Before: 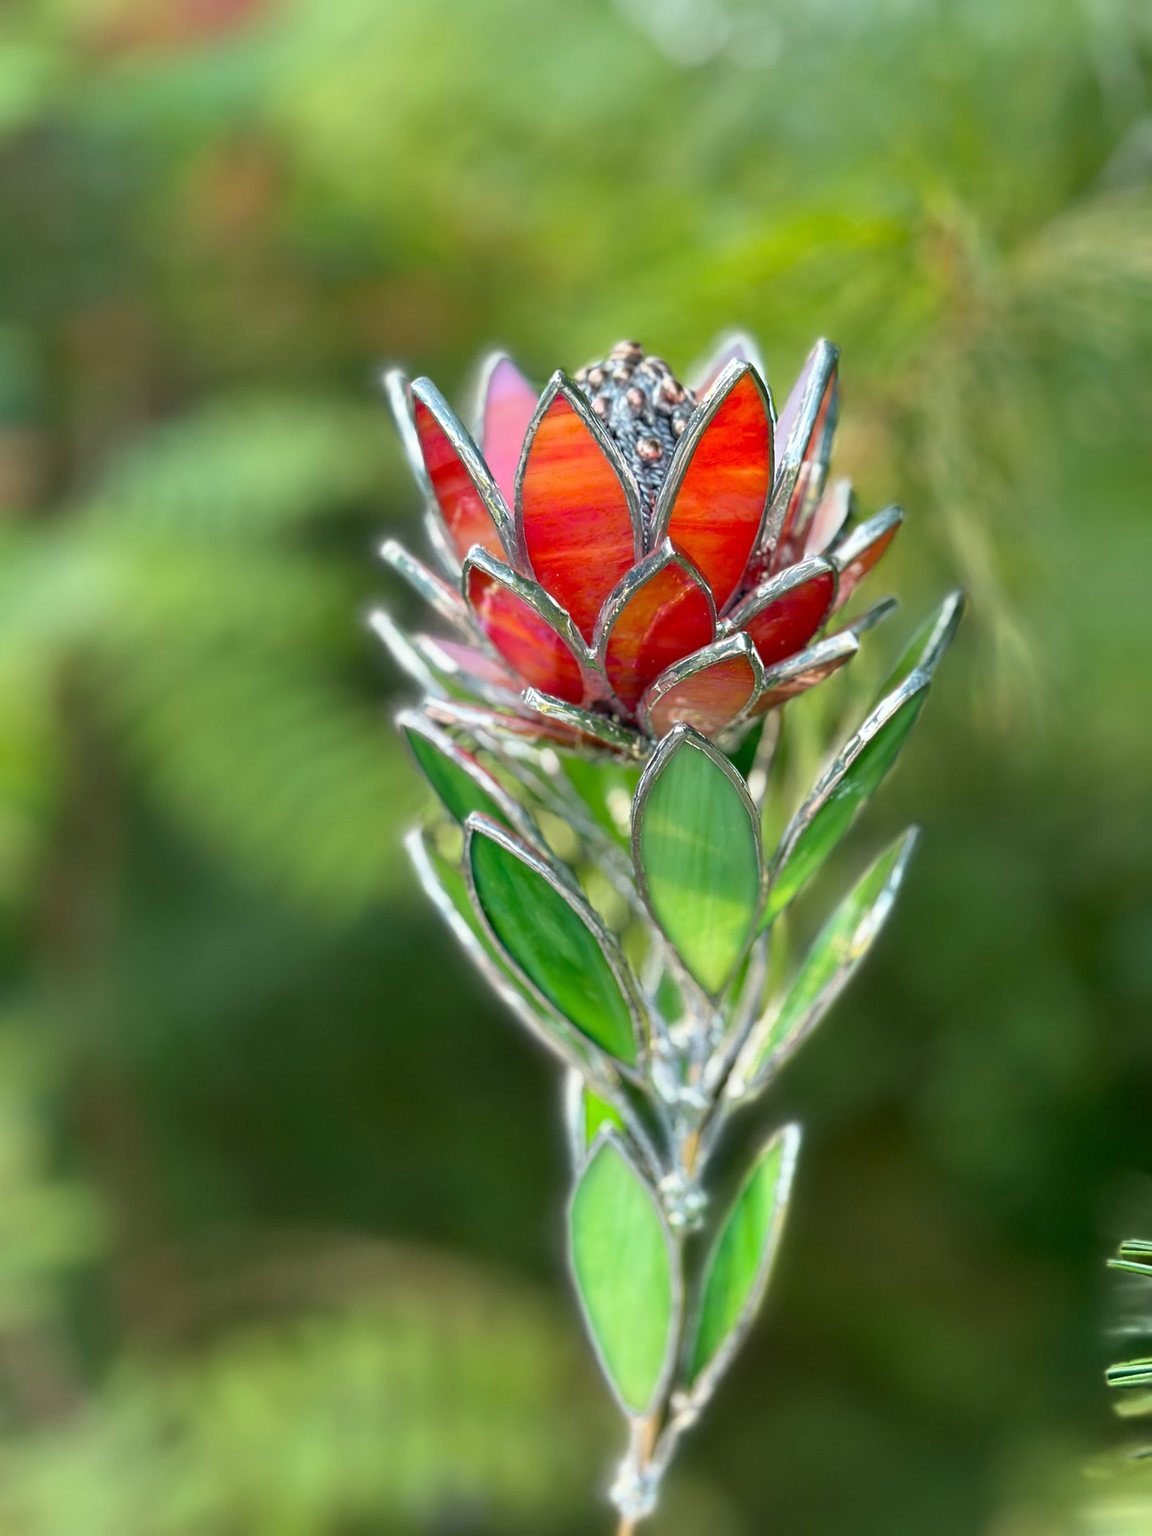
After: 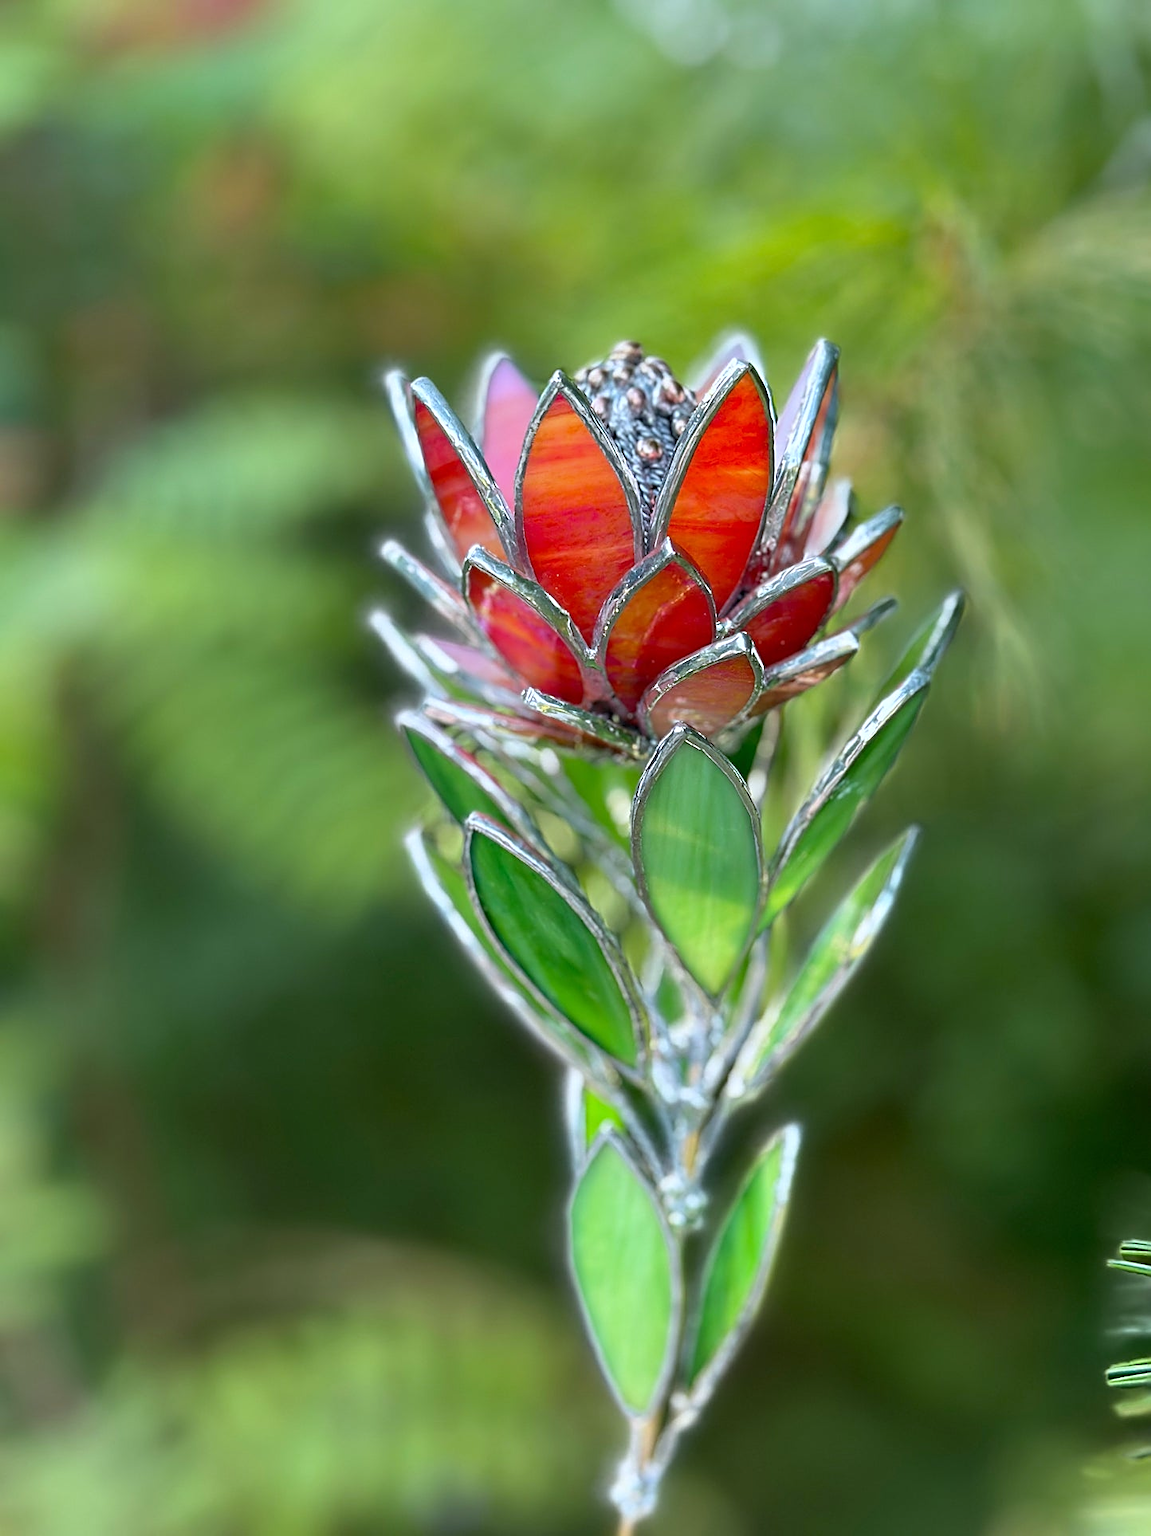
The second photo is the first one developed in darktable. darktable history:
sharpen: on, module defaults
white balance: red 0.954, blue 1.079
